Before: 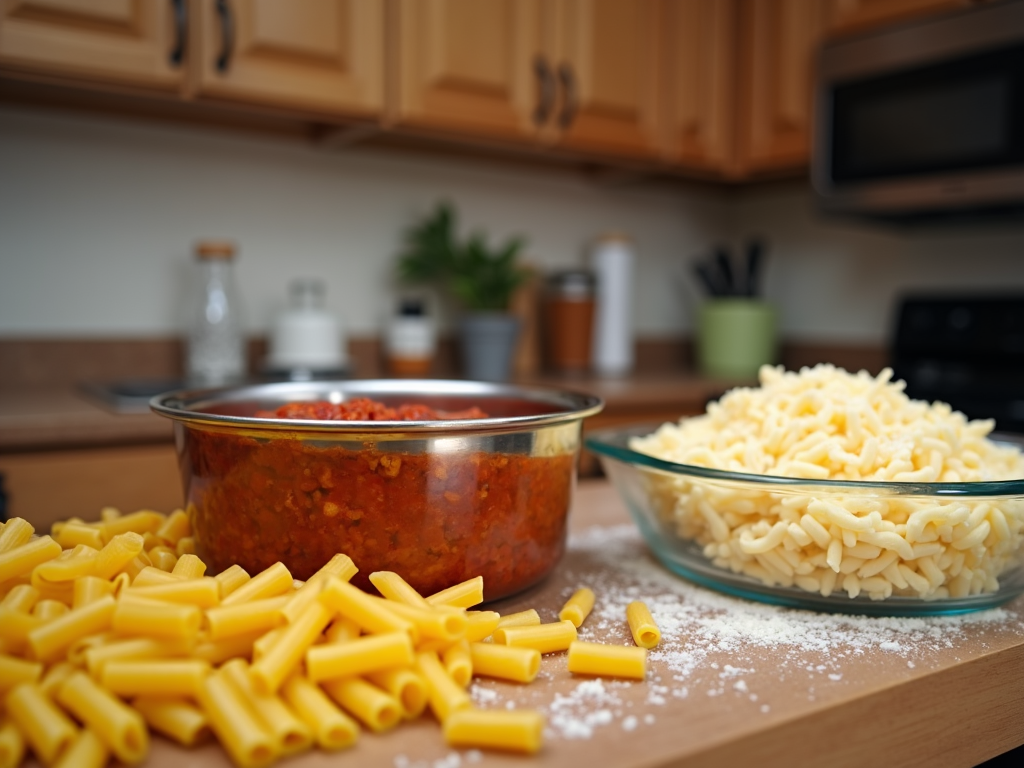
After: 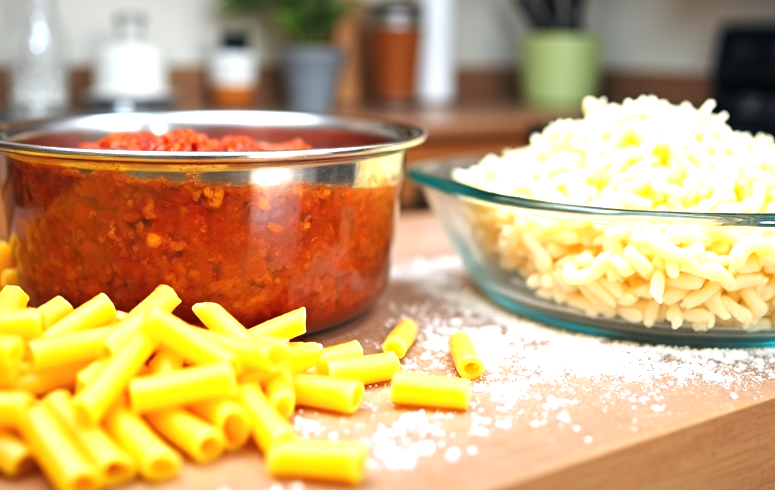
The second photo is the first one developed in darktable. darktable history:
crop and rotate: left 17.299%, top 35.115%, right 7.015%, bottom 1.024%
exposure: black level correction 0, exposure 1.2 EV, compensate highlight preservation false
